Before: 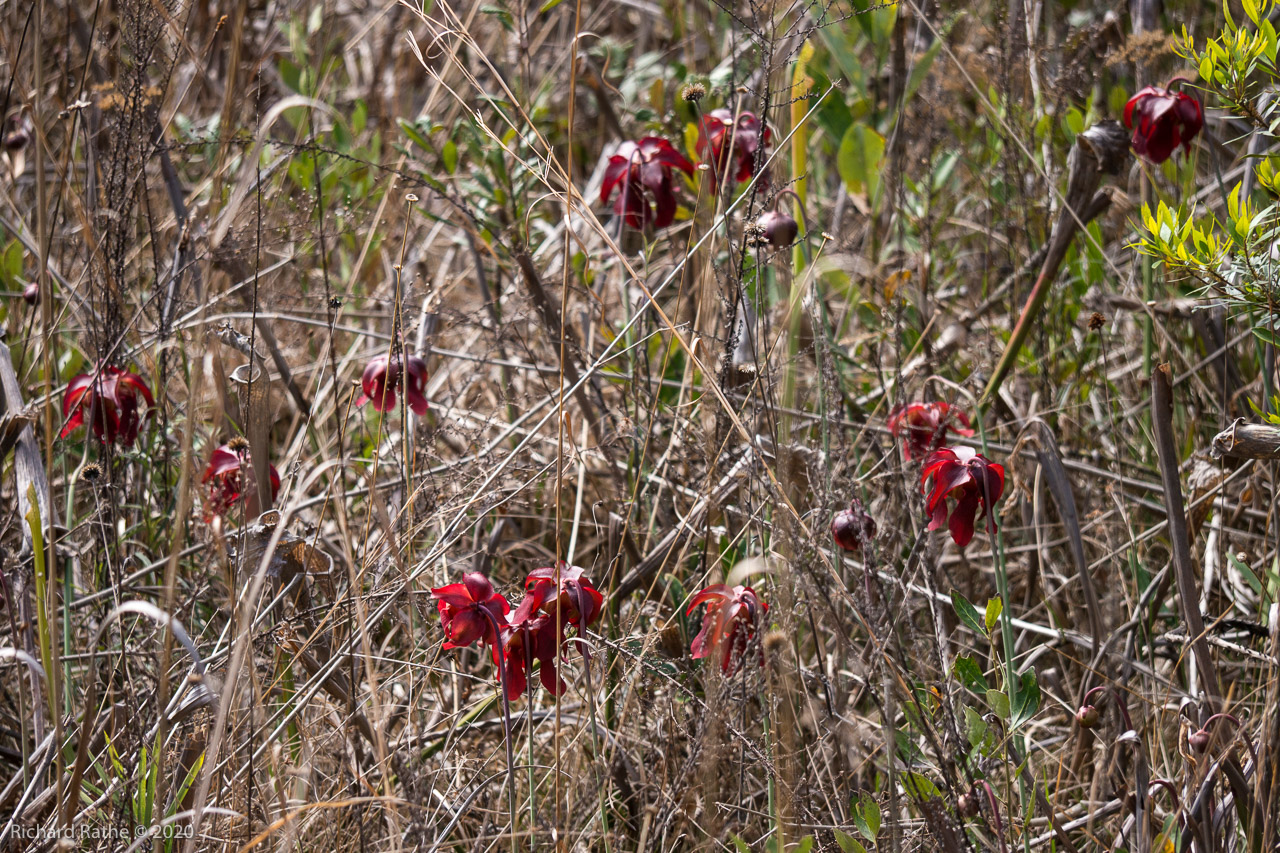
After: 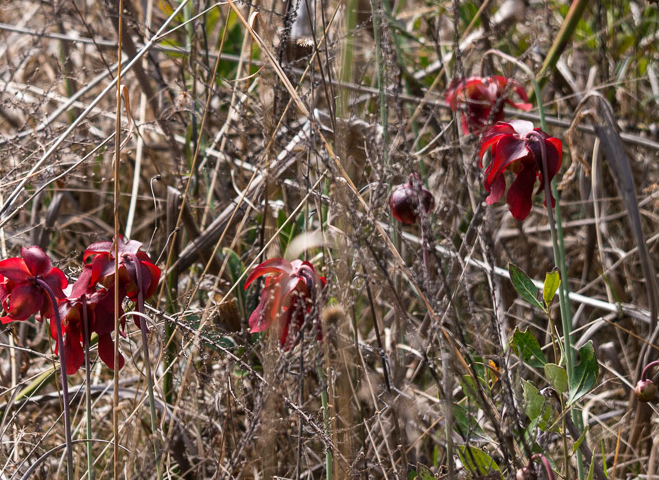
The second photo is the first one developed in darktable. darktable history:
crop: left 34.601%, top 38.328%, right 13.906%, bottom 5.369%
